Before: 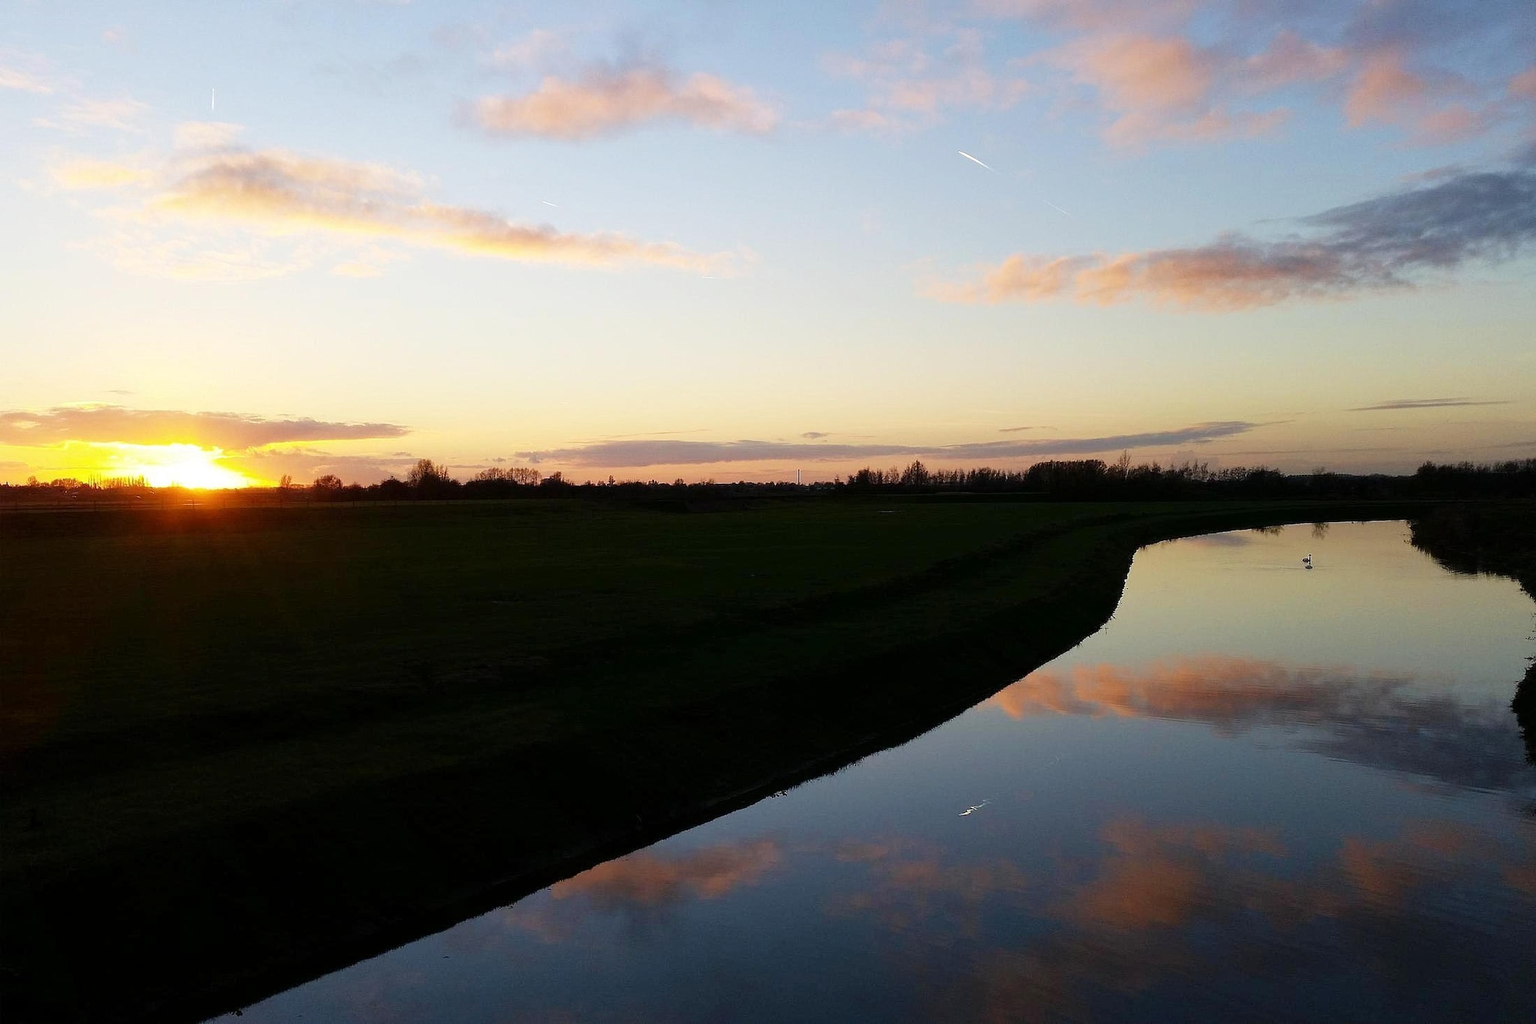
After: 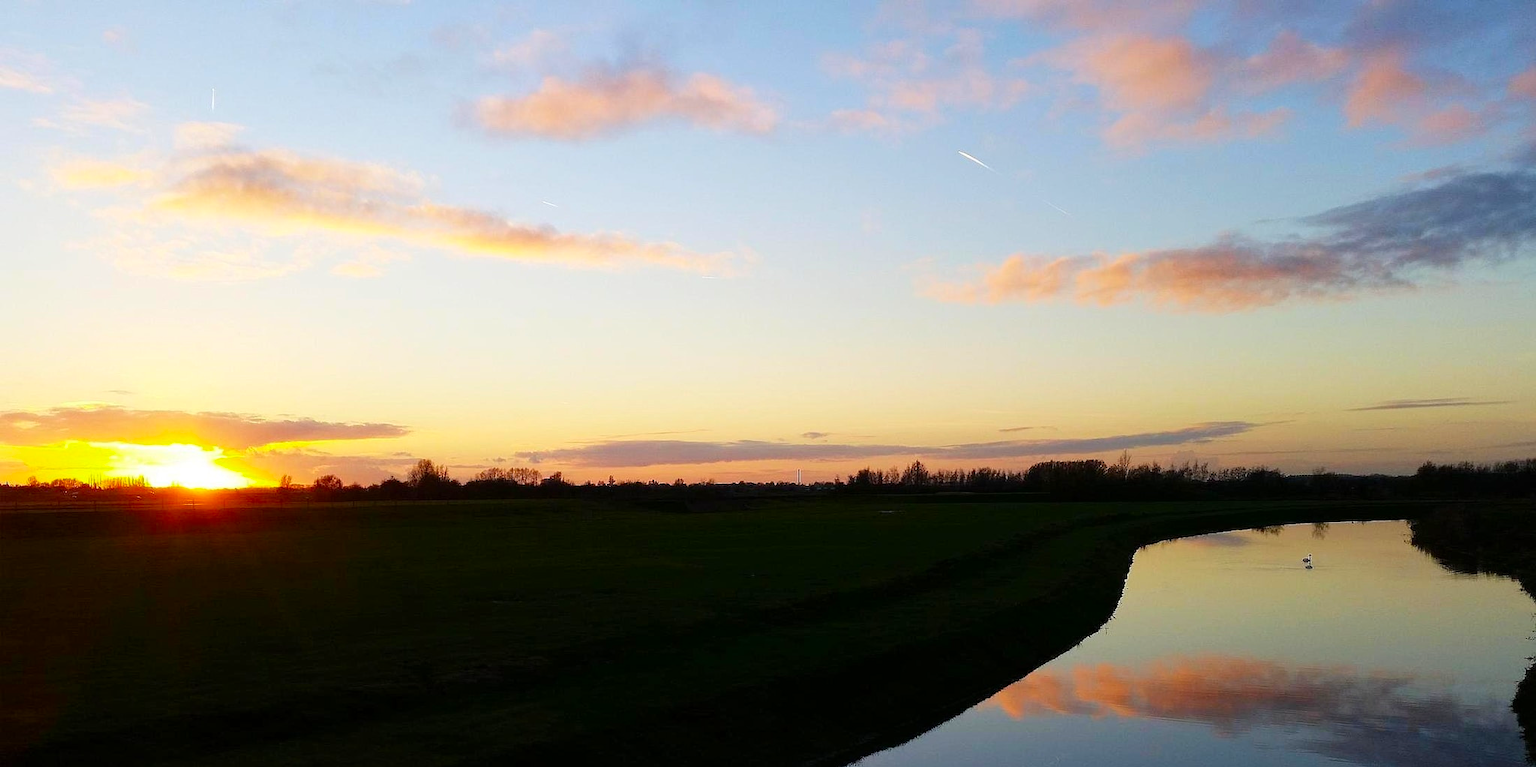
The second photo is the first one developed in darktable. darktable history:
crop: bottom 24.967%
color correction: saturation 1.34
